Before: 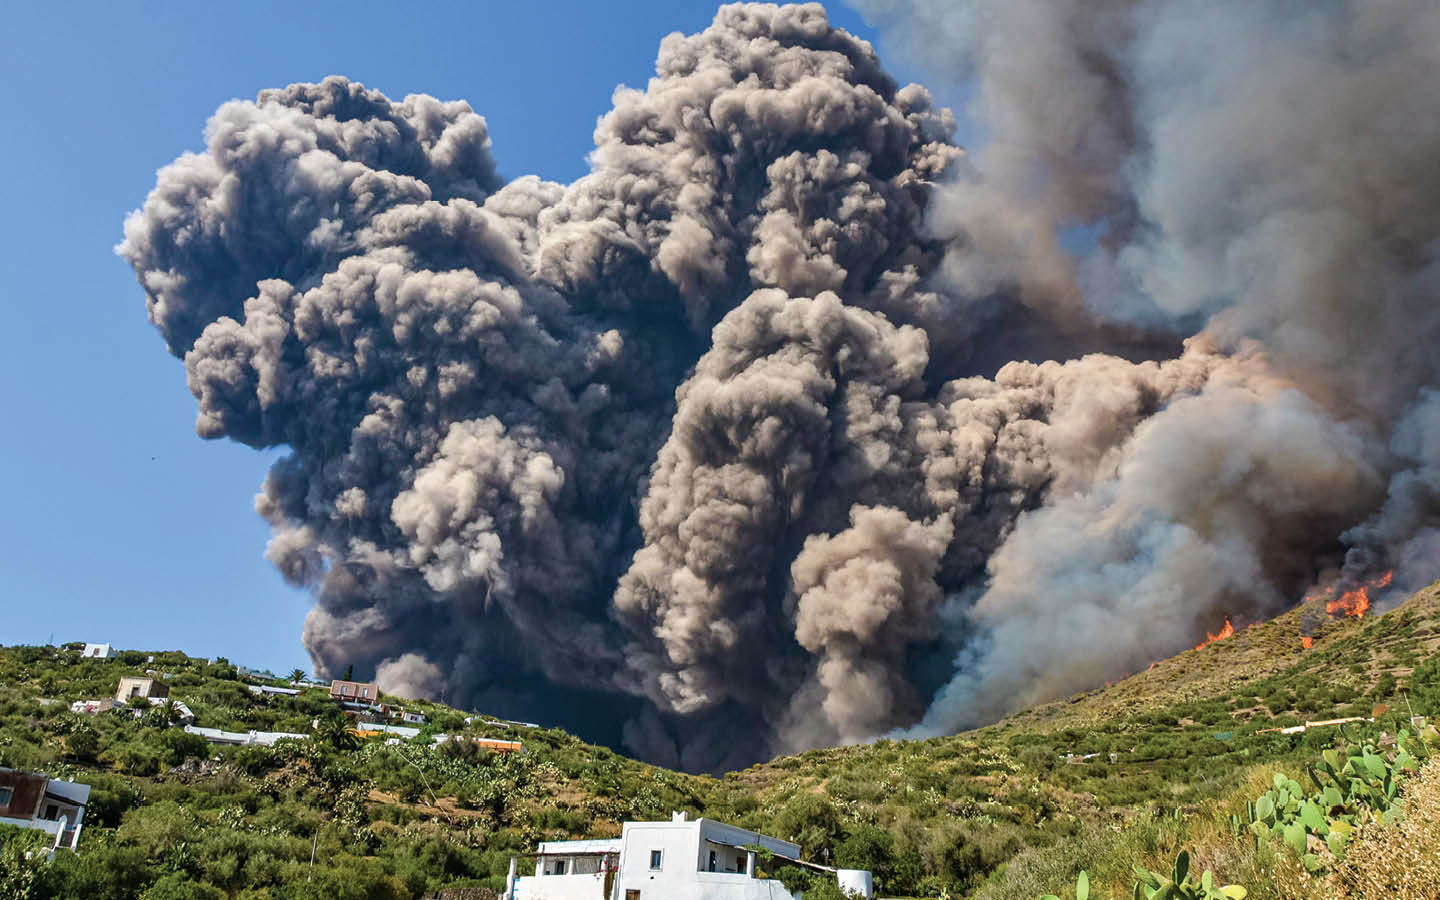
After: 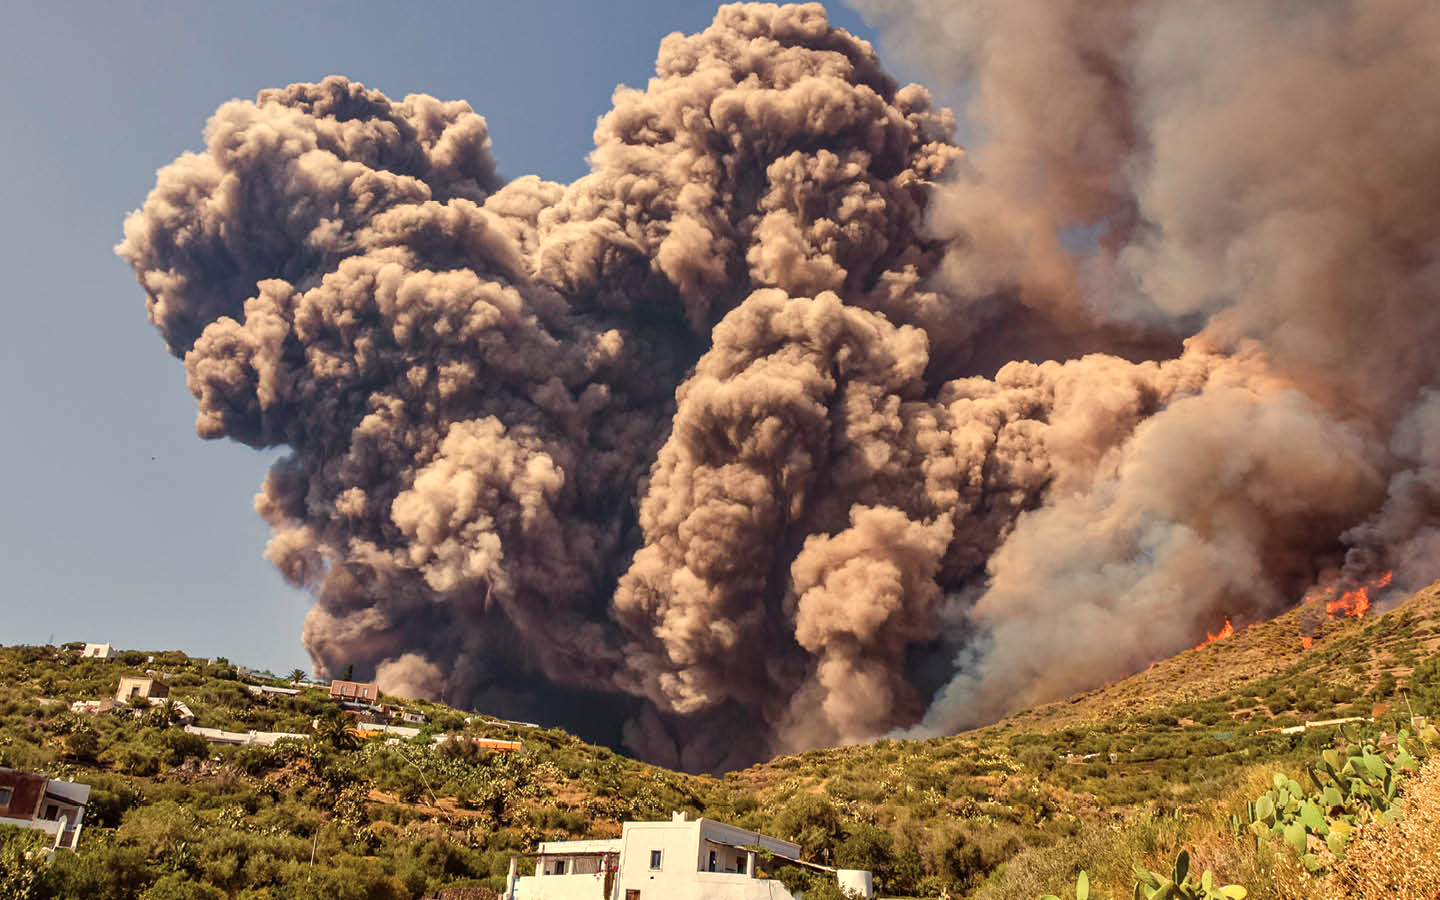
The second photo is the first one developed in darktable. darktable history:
rgb levels: mode RGB, independent channels, levels [[0, 0.474, 1], [0, 0.5, 1], [0, 0.5, 1]]
white balance: red 1.138, green 0.996, blue 0.812
